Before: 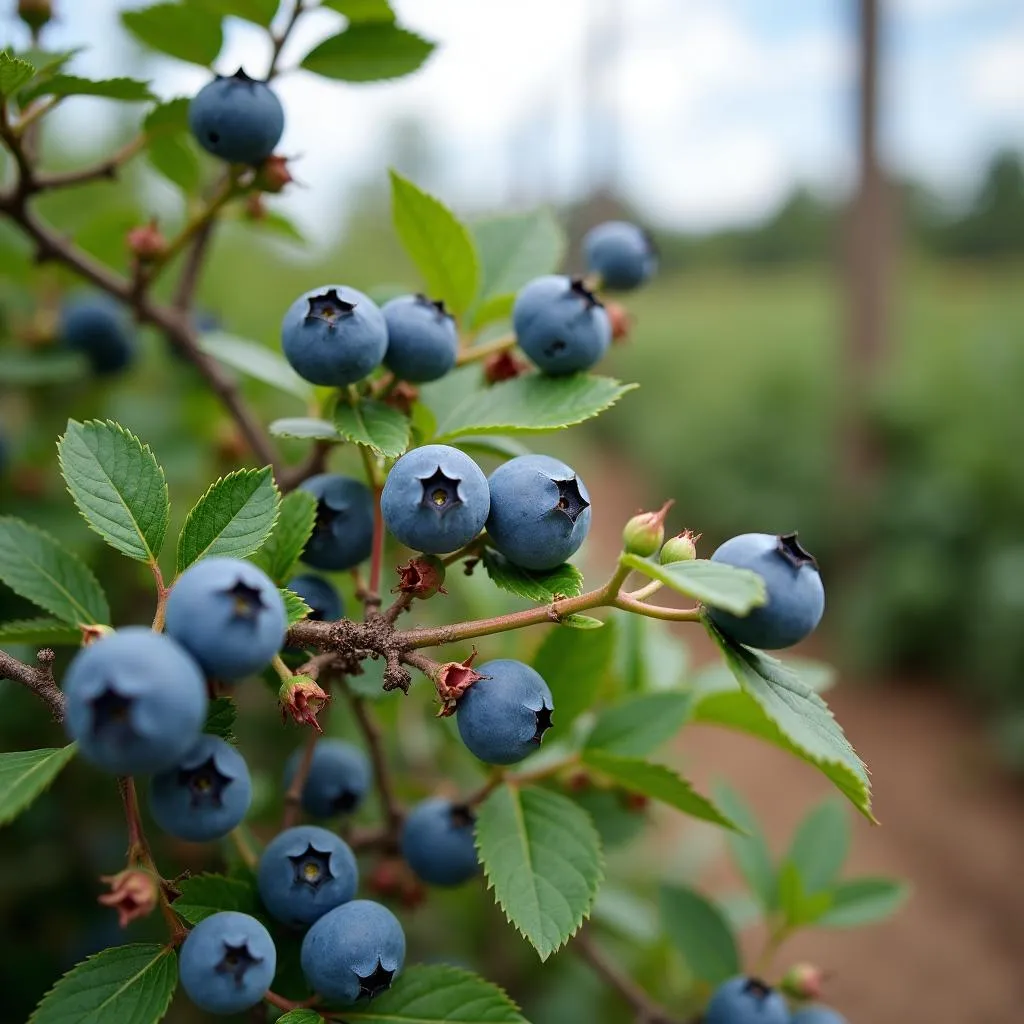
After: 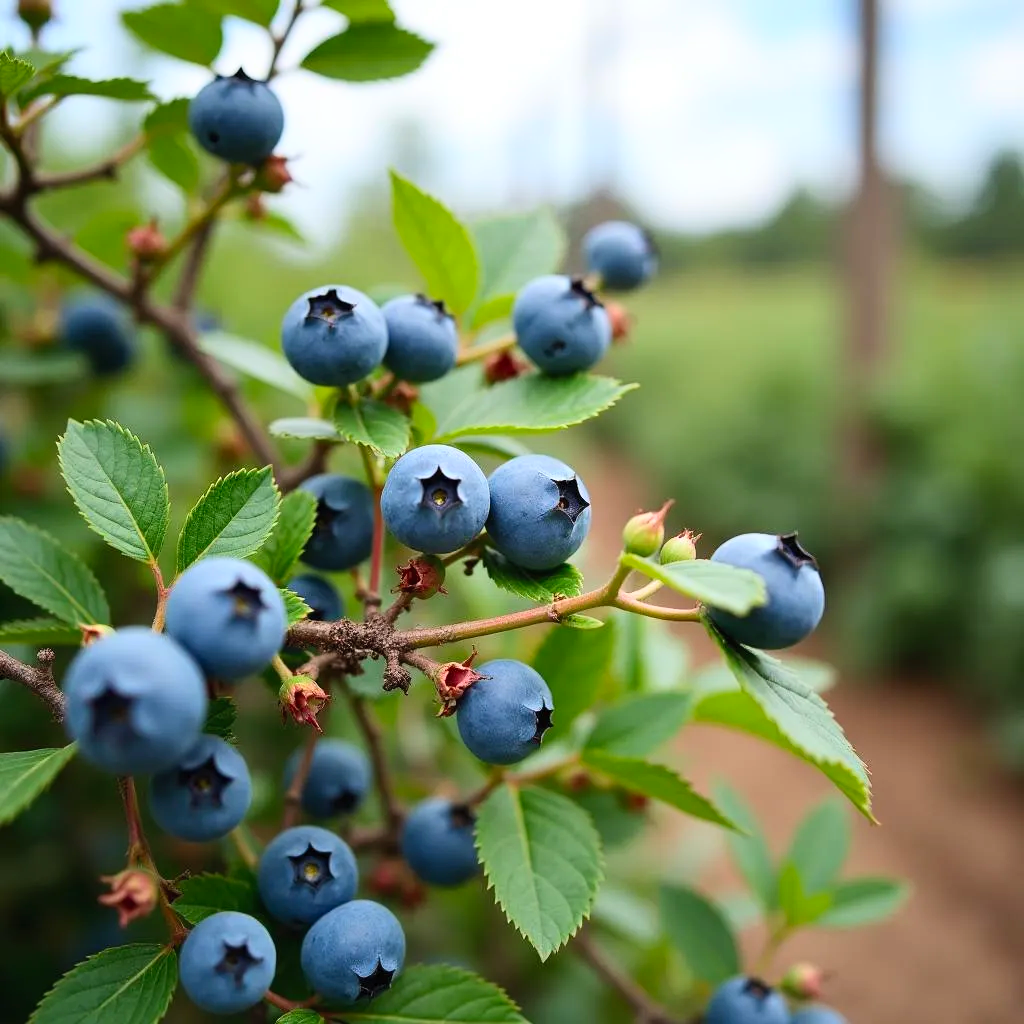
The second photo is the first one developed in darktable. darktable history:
contrast brightness saturation: contrast 0.202, brightness 0.161, saturation 0.219
